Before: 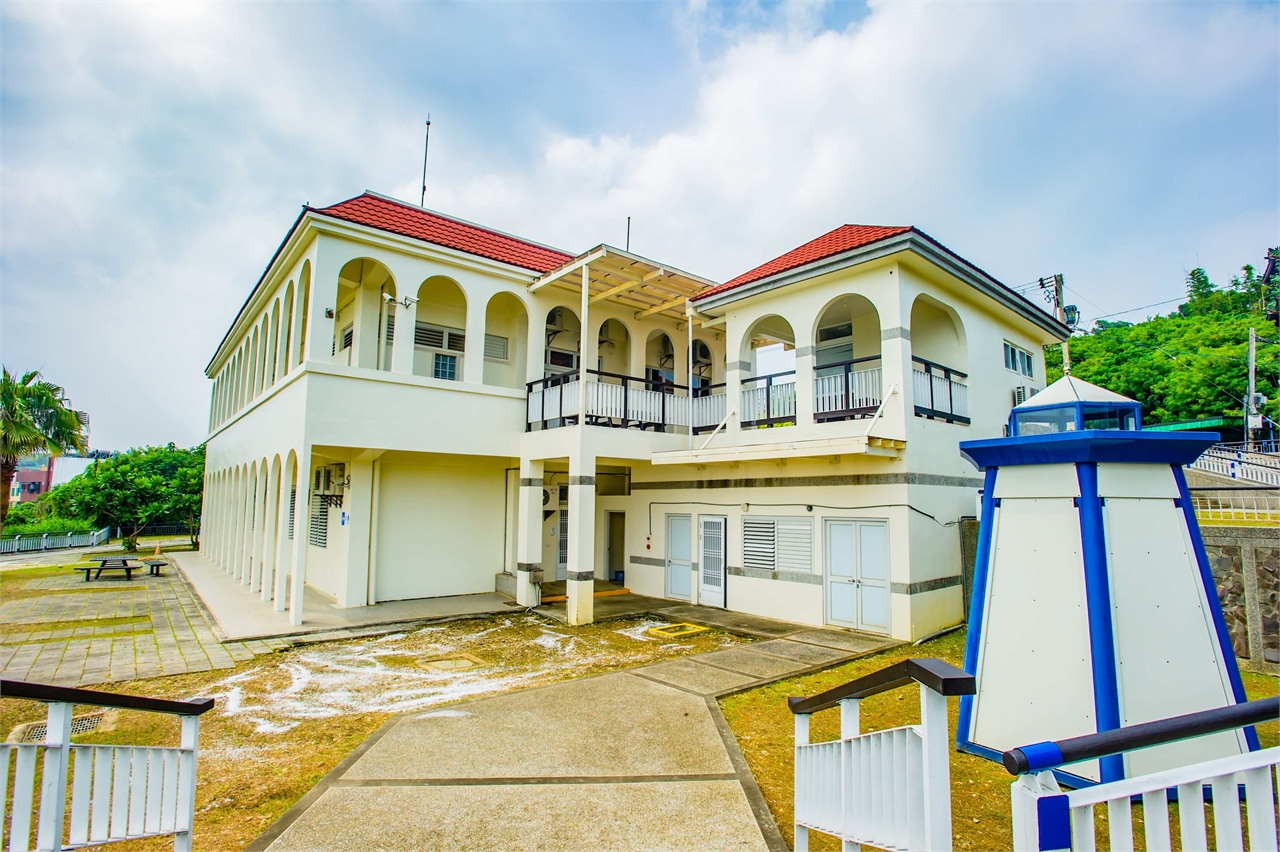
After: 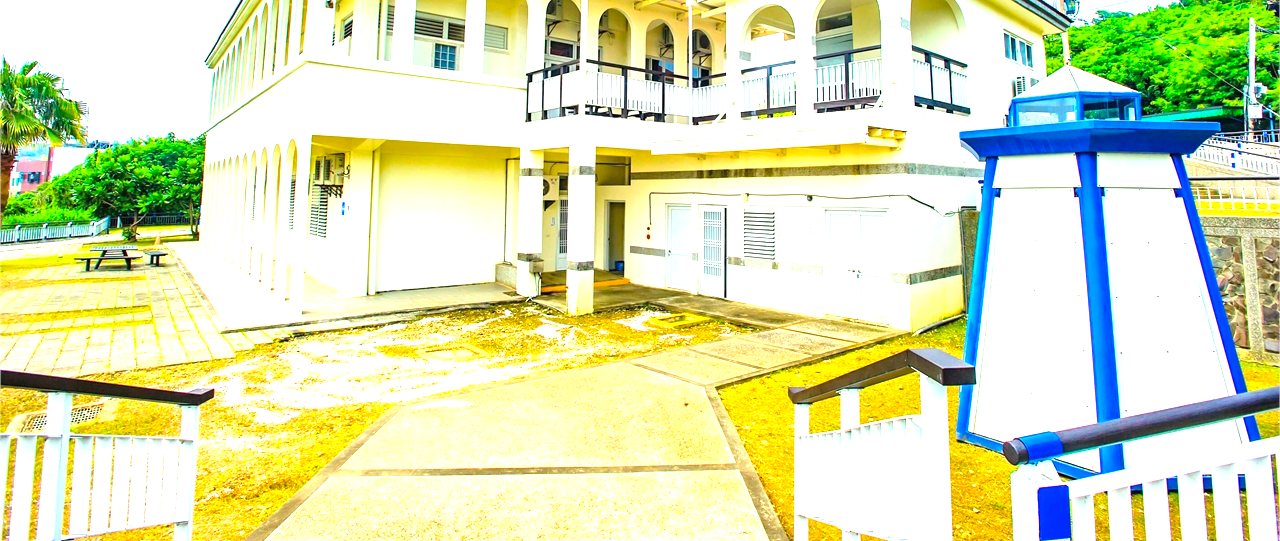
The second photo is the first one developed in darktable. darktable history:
local contrast: mode bilateral grid, contrast 20, coarseness 50, detail 120%, midtone range 0.2
exposure: black level correction 0, exposure 1.388 EV, compensate exposure bias true, compensate highlight preservation false
contrast brightness saturation: contrast 0.07, brightness 0.08, saturation 0.18
crop and rotate: top 36.435%
